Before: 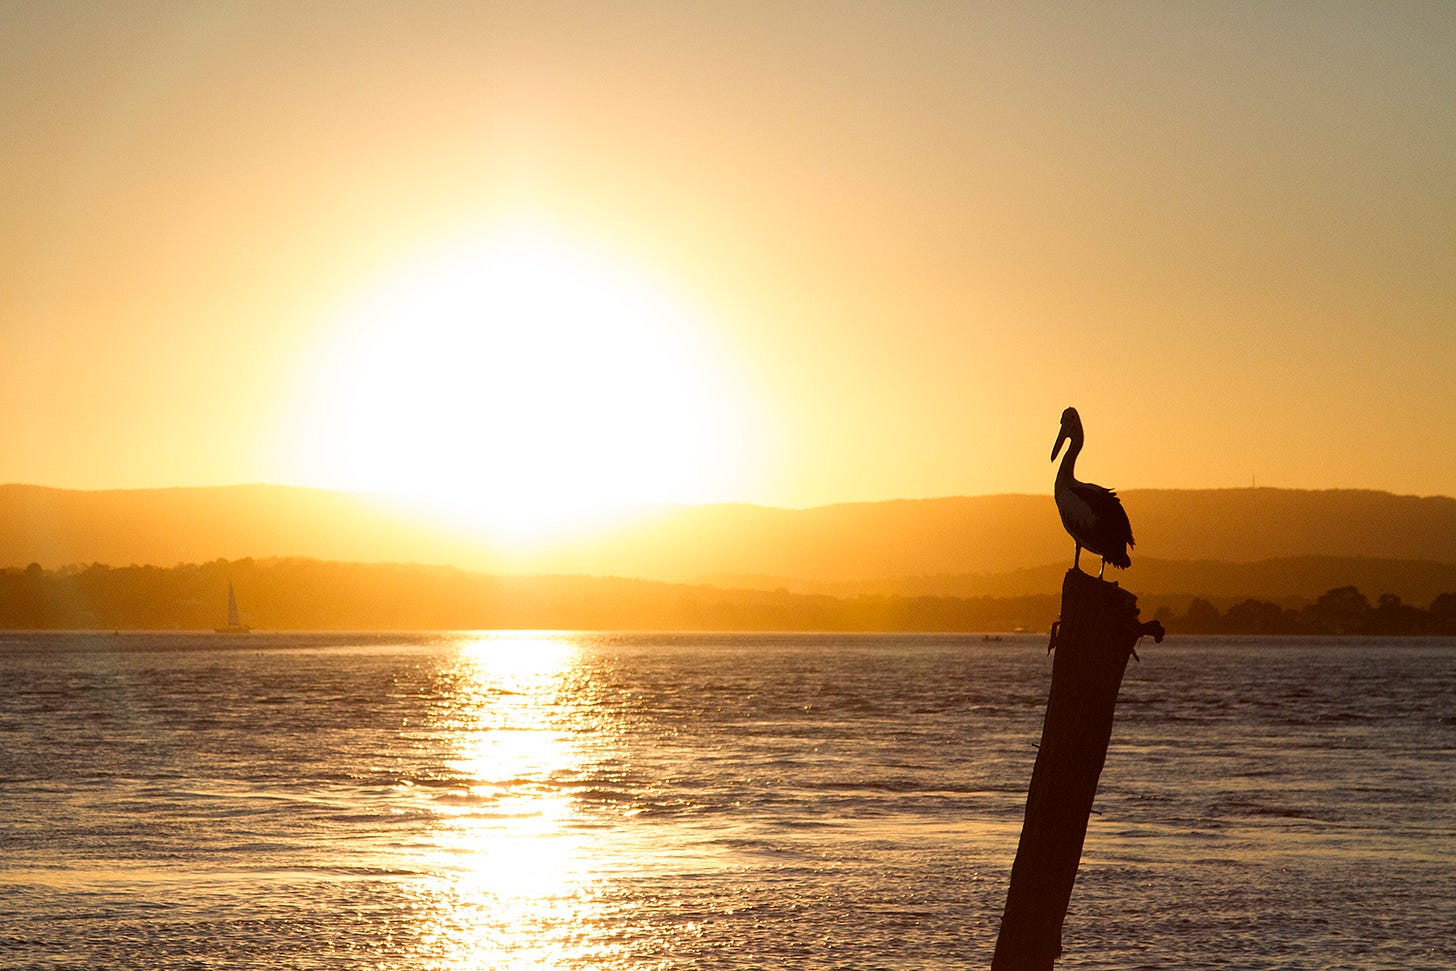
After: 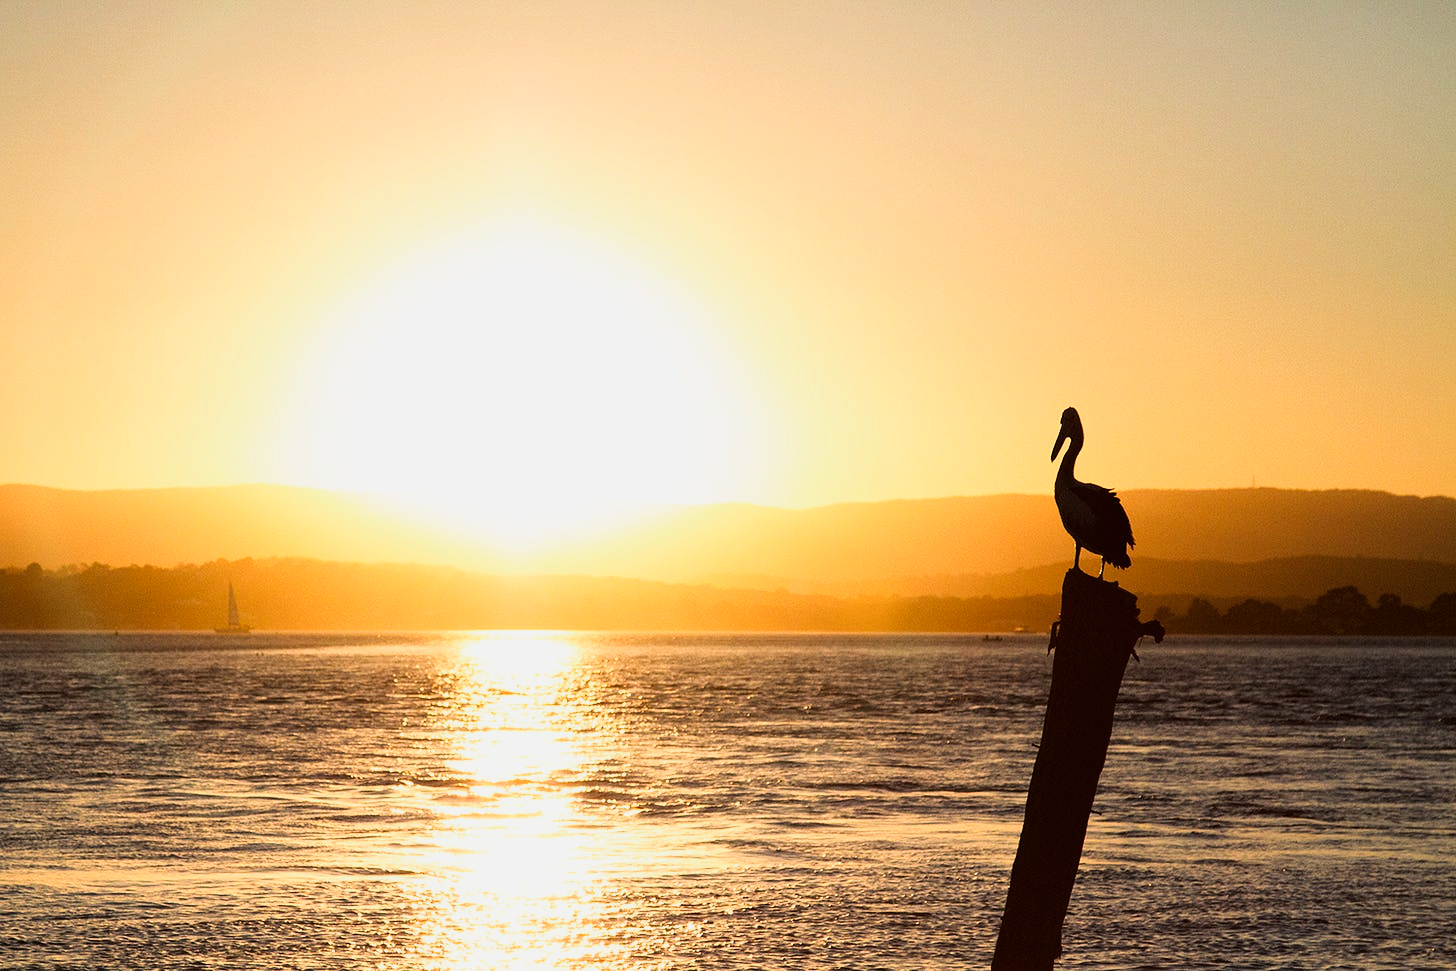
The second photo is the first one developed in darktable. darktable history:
shadows and highlights: radius 334.86, shadows 64.21, highlights 5.76, compress 87.96%, soften with gaussian
filmic rgb: black relative exposure -7.65 EV, white relative exposure 4.56 EV, hardness 3.61
tone curve: curves: ch0 [(0, 0.013) (0.198, 0.175) (0.512, 0.582) (0.625, 0.754) (0.81, 0.934) (1, 1)], color space Lab, linked channels
